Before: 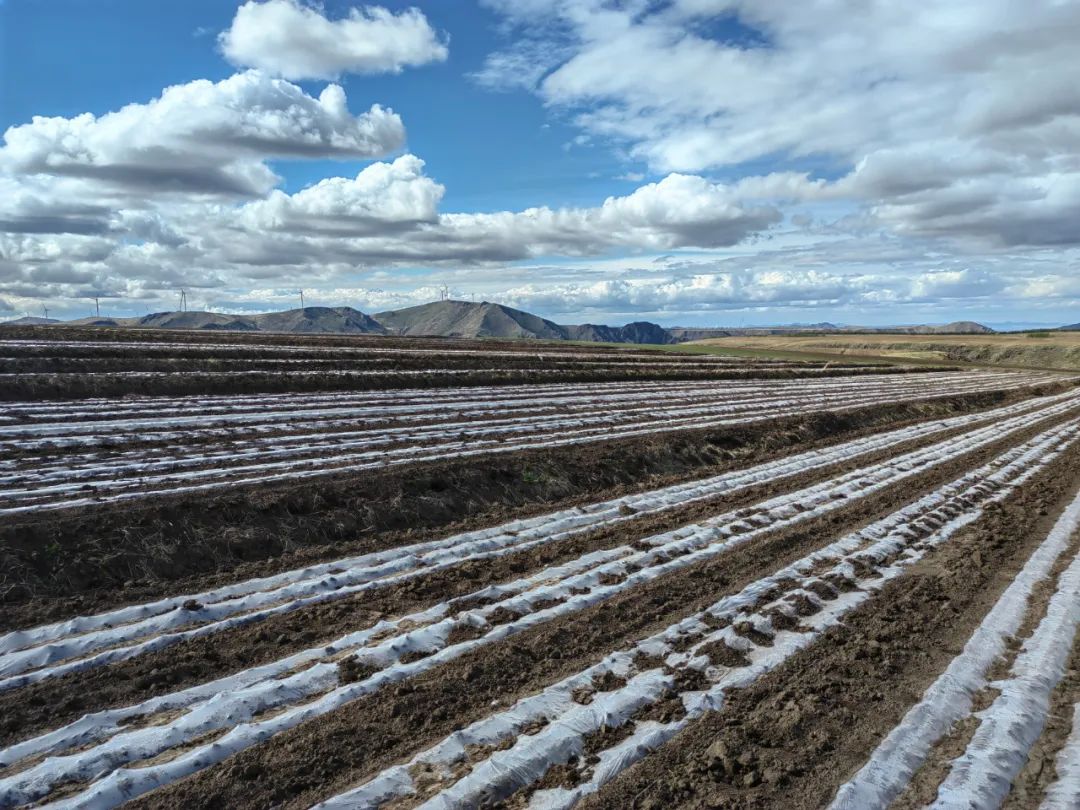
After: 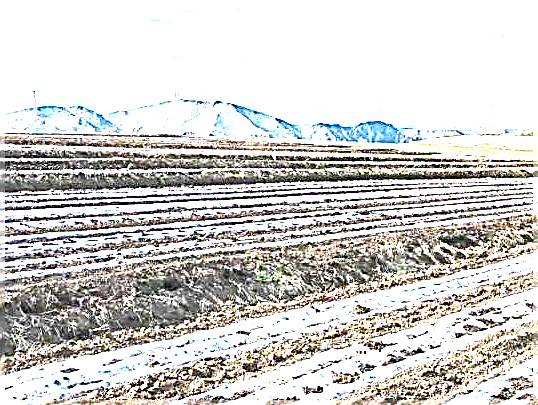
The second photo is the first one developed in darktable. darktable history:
sharpen: amount 1.984
exposure: black level correction 0, exposure 3.942 EV, compensate highlight preservation false
crop: left 24.797%, top 24.837%, right 25.357%, bottom 25.144%
